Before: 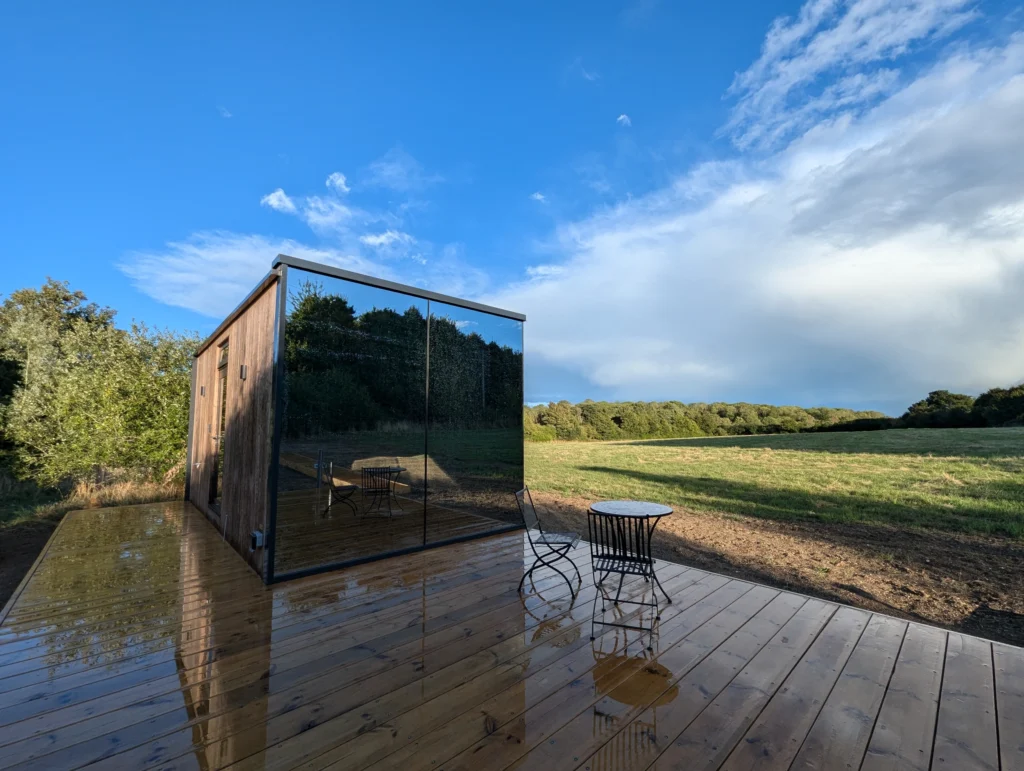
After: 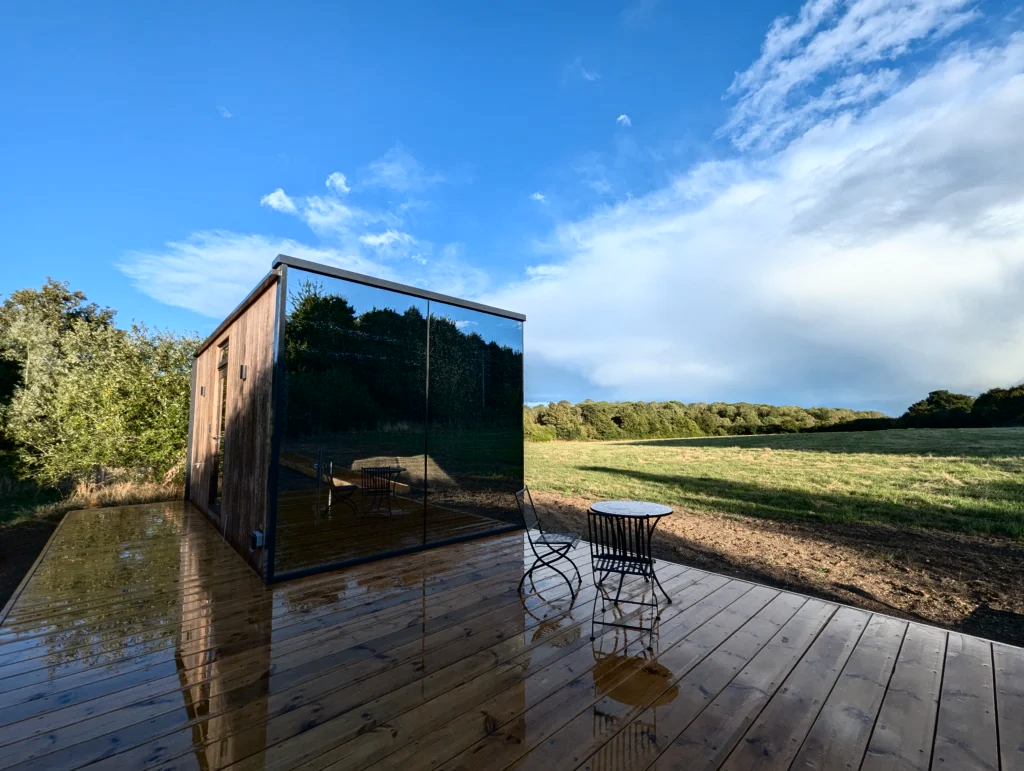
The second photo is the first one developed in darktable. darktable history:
shadows and highlights: shadows 24.94, highlights -24.23
tone curve: curves: ch0 [(0, 0) (0.003, 0.008) (0.011, 0.008) (0.025, 0.011) (0.044, 0.017) (0.069, 0.026) (0.1, 0.039) (0.136, 0.054) (0.177, 0.093) (0.224, 0.15) (0.277, 0.21) (0.335, 0.285) (0.399, 0.366) (0.468, 0.462) (0.543, 0.564) (0.623, 0.679) (0.709, 0.79) (0.801, 0.883) (0.898, 0.95) (1, 1)], color space Lab, independent channels, preserve colors none
